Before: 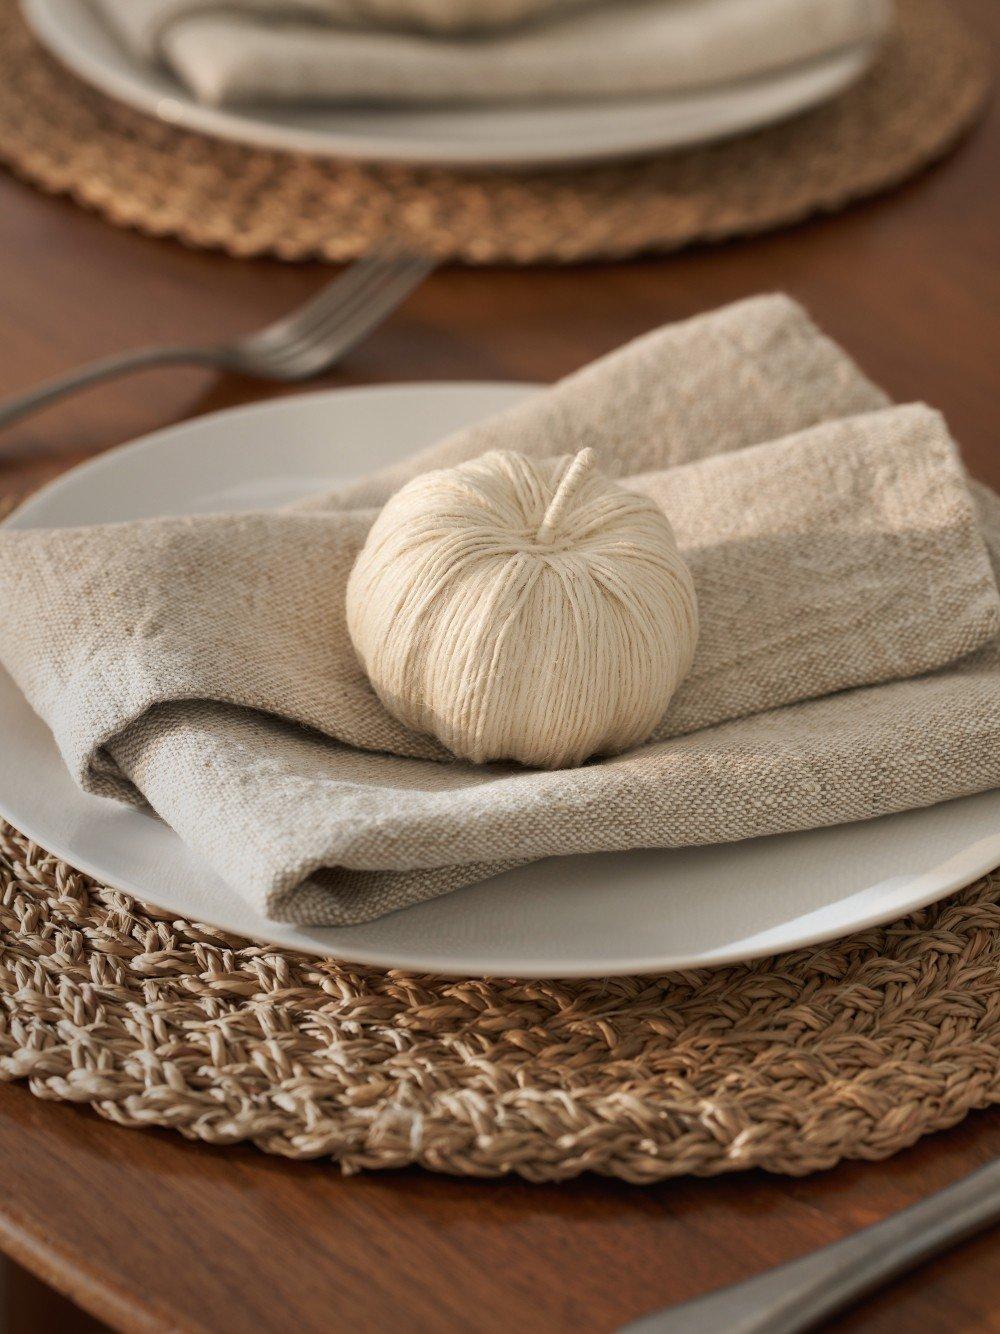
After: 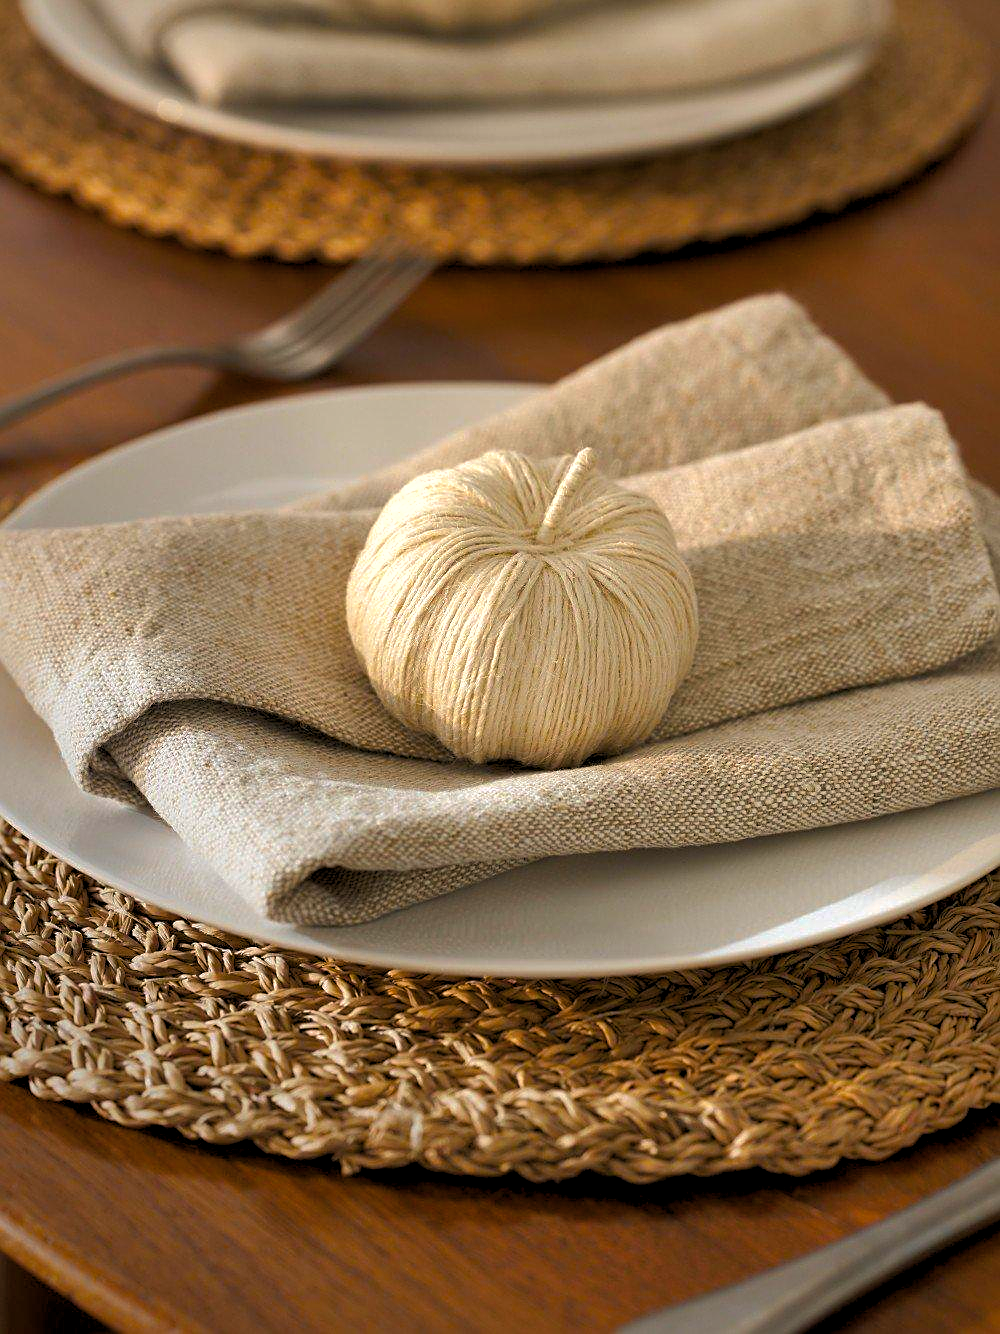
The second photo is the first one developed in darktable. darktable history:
shadows and highlights: on, module defaults
sharpen: on, module defaults
levels: levels [0.052, 0.496, 0.908]
color balance rgb: linear chroma grading › global chroma 15%, perceptual saturation grading › global saturation 30%
